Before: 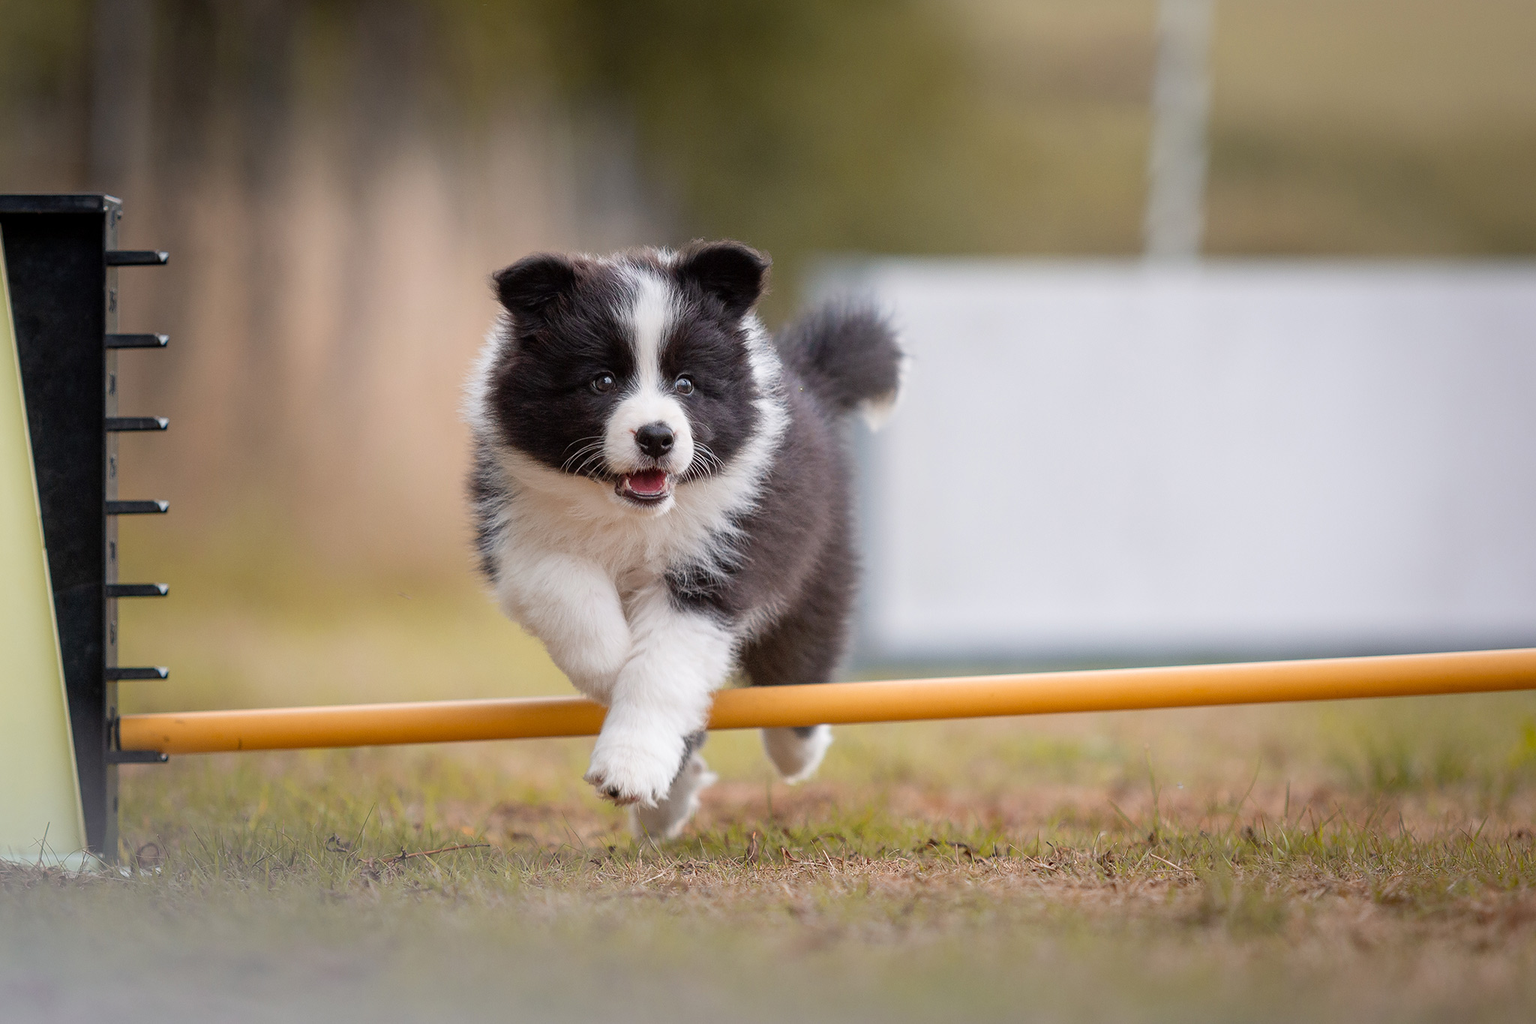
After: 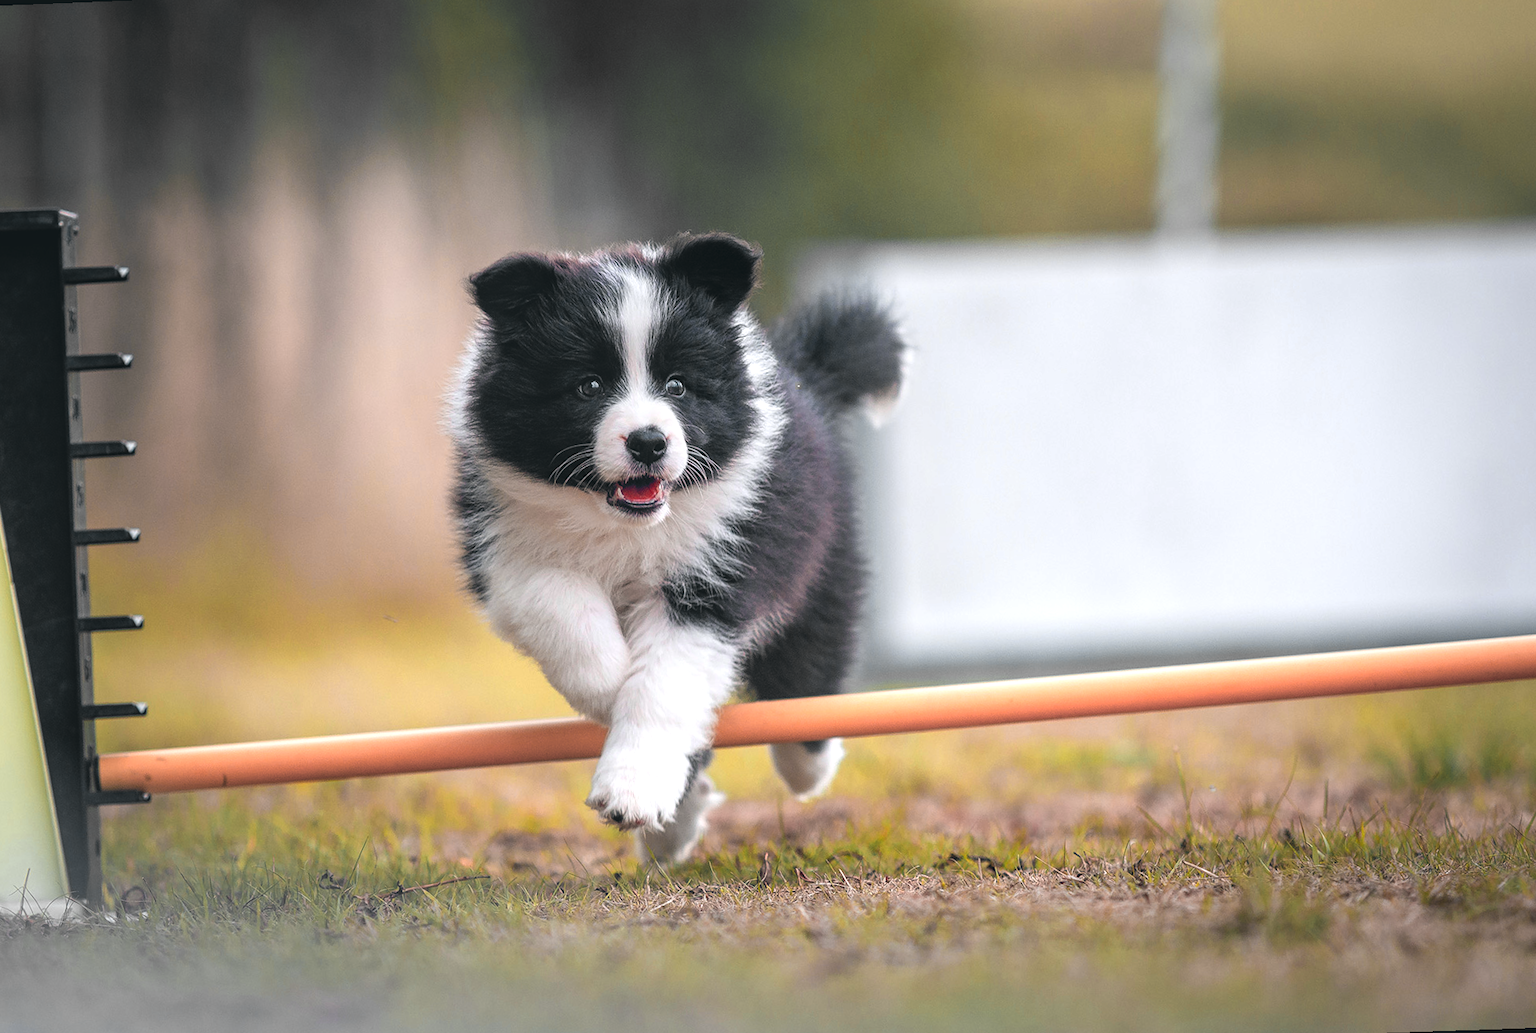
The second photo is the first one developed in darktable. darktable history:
local contrast: on, module defaults
color balance: lift [1.016, 0.983, 1, 1.017], gamma [0.958, 1, 1, 1], gain [0.981, 1.007, 0.993, 1.002], input saturation 118.26%, contrast 13.43%, contrast fulcrum 21.62%, output saturation 82.76%
color zones: curves: ch0 [(0.257, 0.558) (0.75, 0.565)]; ch1 [(0.004, 0.857) (0.14, 0.416) (0.257, 0.695) (0.442, 0.032) (0.736, 0.266) (0.891, 0.741)]; ch2 [(0, 0.623) (0.112, 0.436) (0.271, 0.474) (0.516, 0.64) (0.743, 0.286)]
rotate and perspective: rotation -2.12°, lens shift (vertical) 0.009, lens shift (horizontal) -0.008, automatic cropping original format, crop left 0.036, crop right 0.964, crop top 0.05, crop bottom 0.959
